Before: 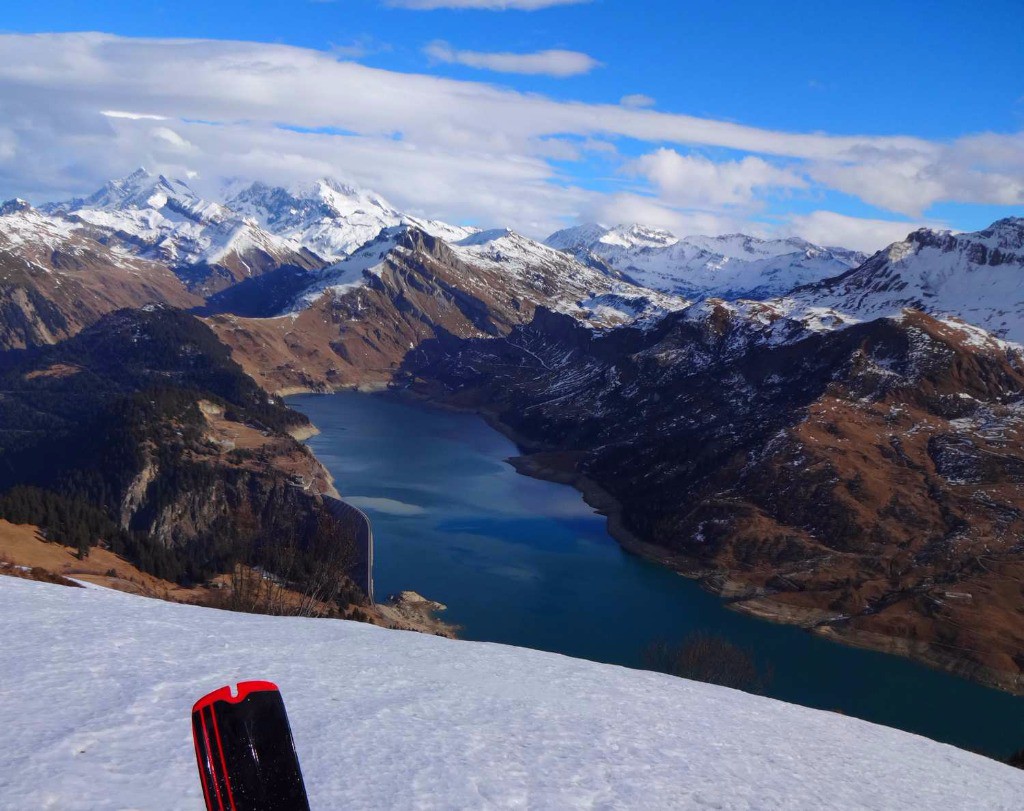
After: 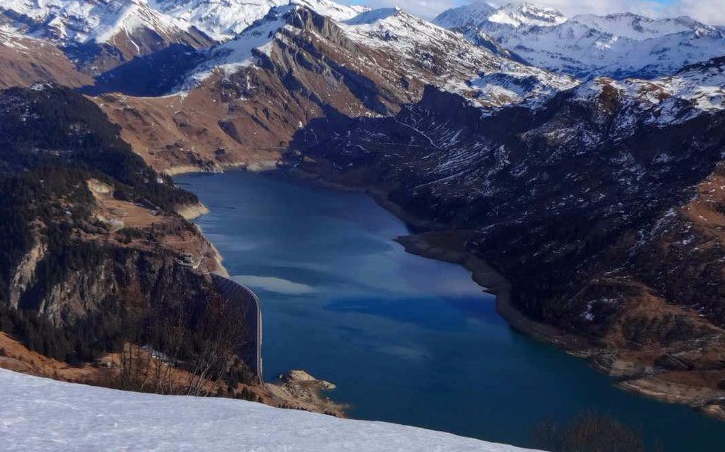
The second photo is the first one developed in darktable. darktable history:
local contrast: on, module defaults
crop: left 10.897%, top 27.259%, right 18.301%, bottom 16.981%
exposure: compensate highlight preservation false
